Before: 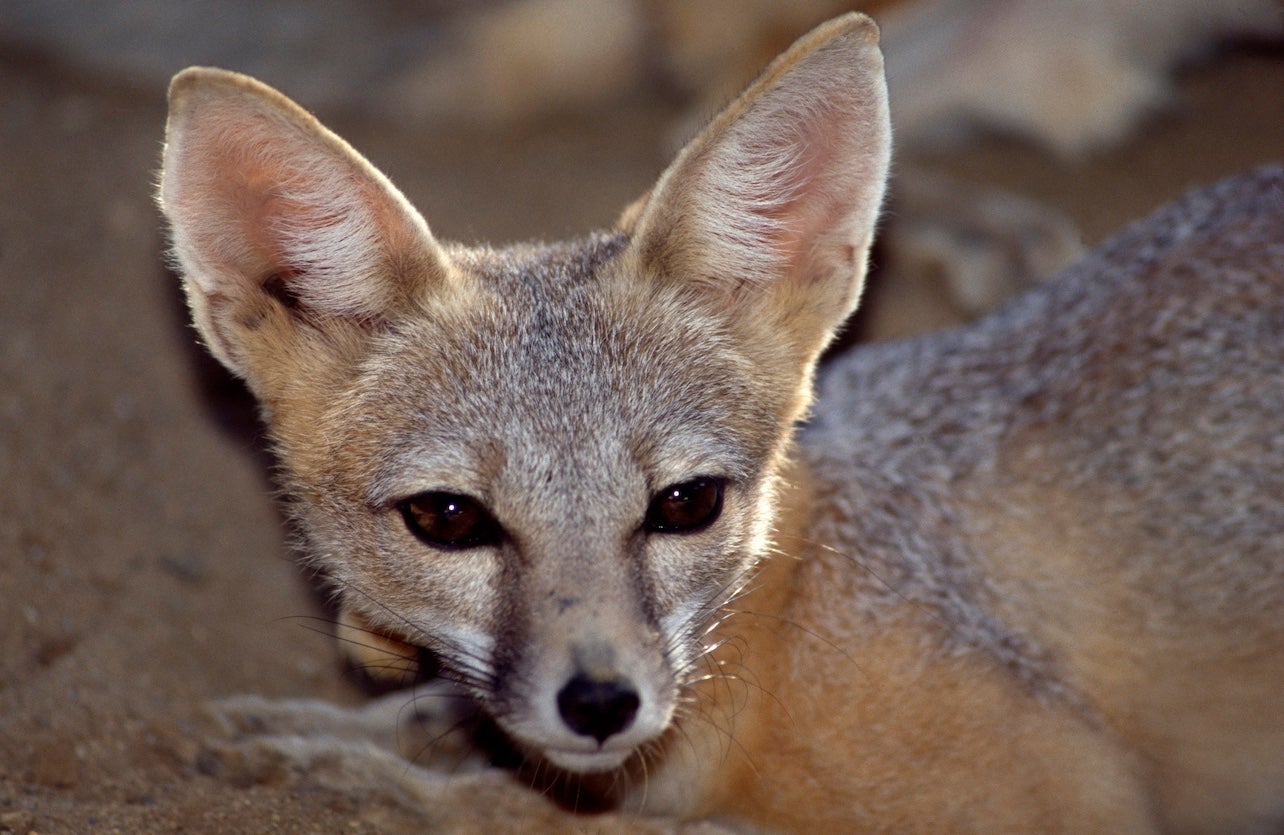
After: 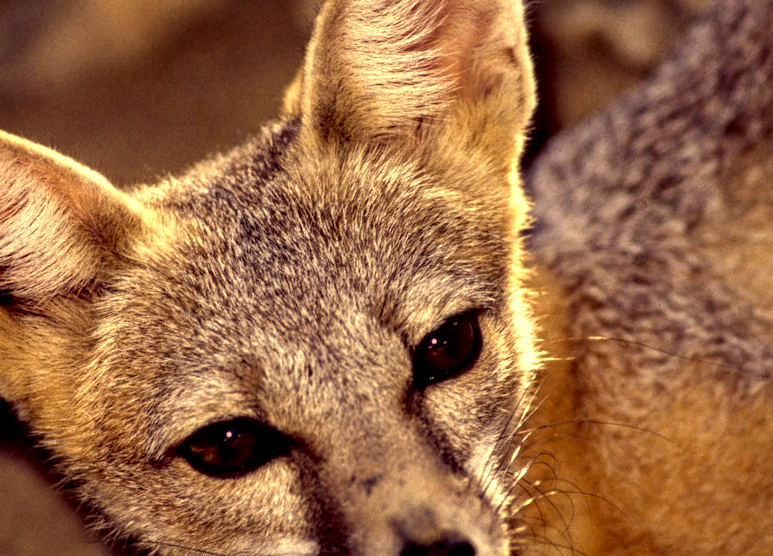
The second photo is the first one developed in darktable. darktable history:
local contrast: highlights 20%, detail 198%
color correction: highlights a* 9.87, highlights b* 39.07, shadows a* 14.72, shadows b* 3.31
crop and rotate: angle 20.87°, left 6.779%, right 3.921%, bottom 1.134%
